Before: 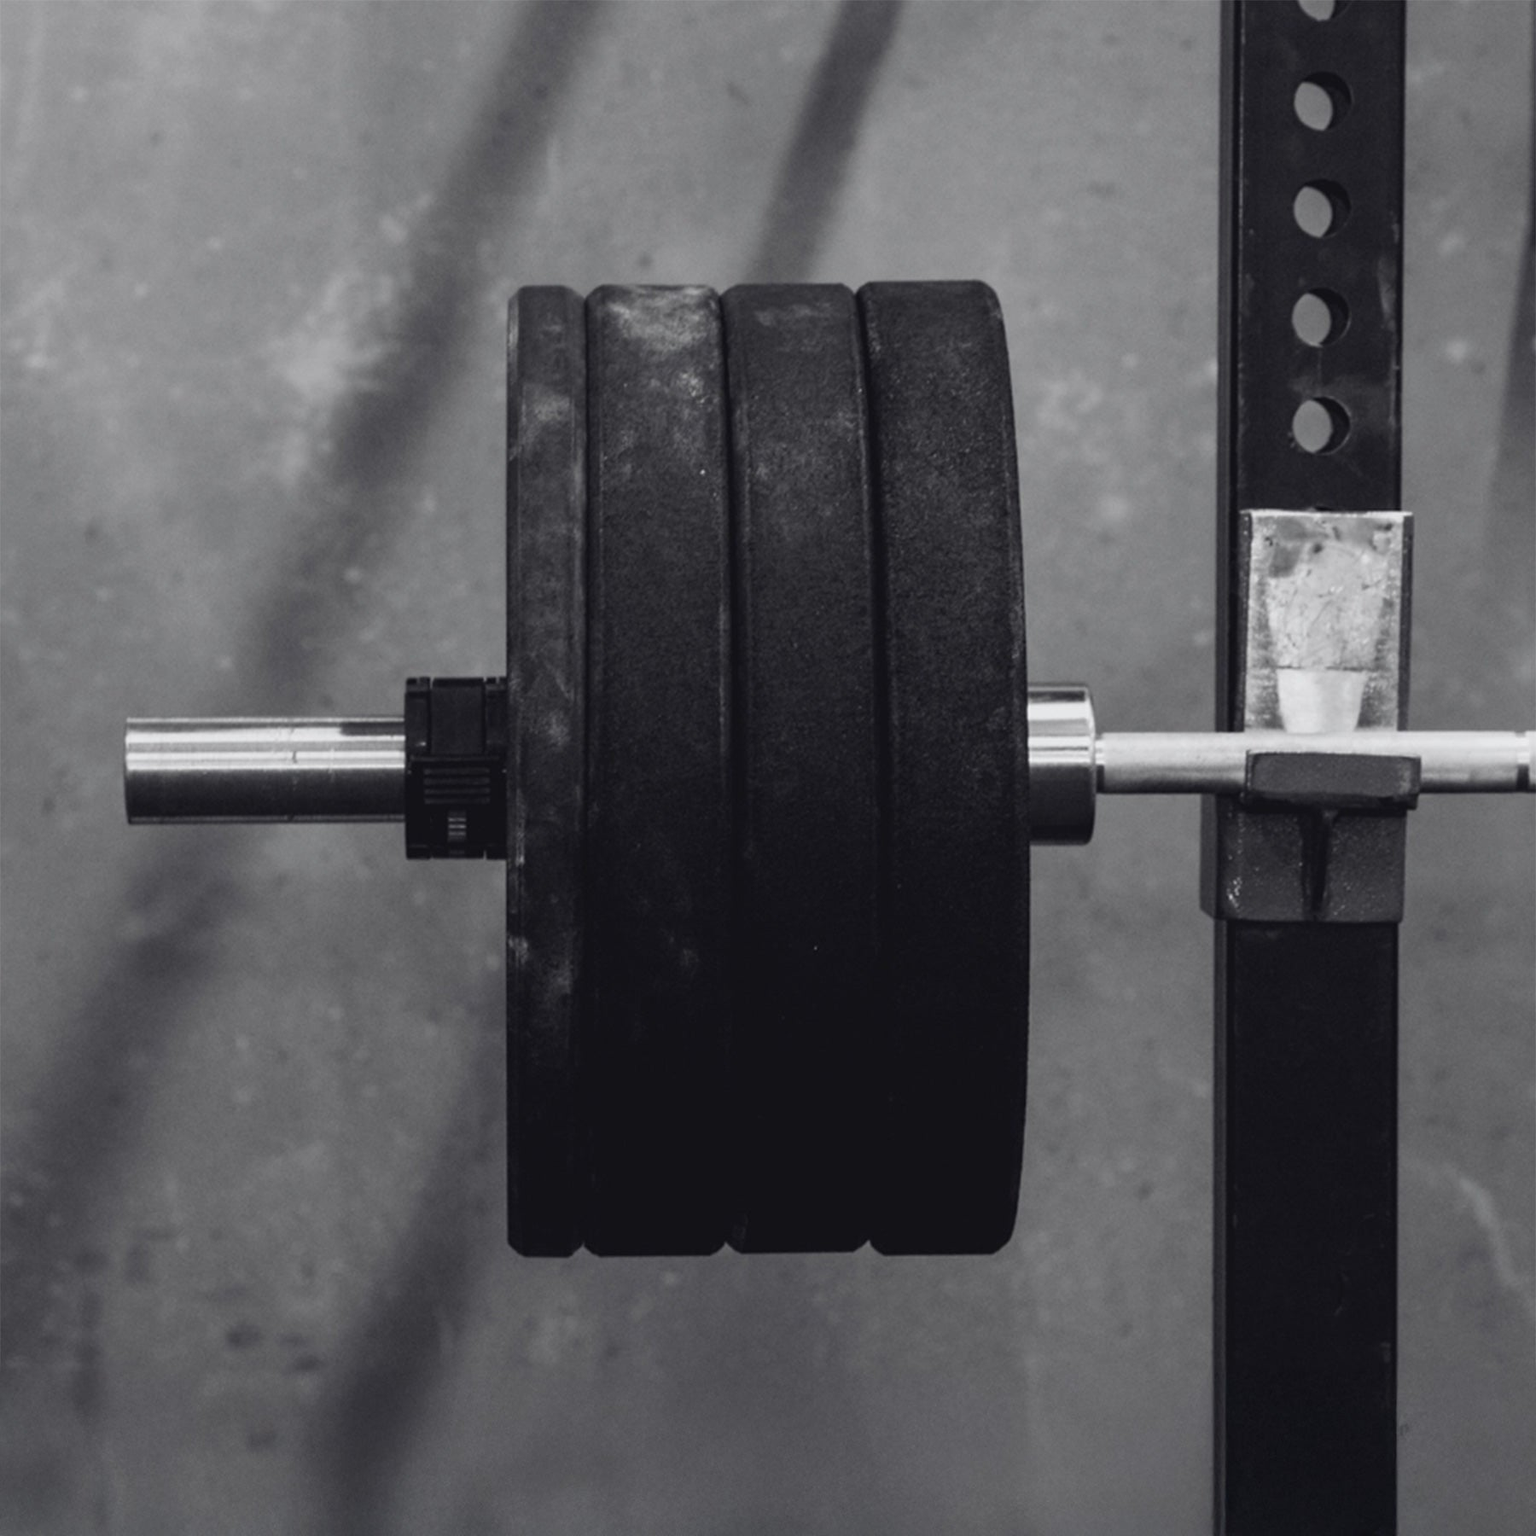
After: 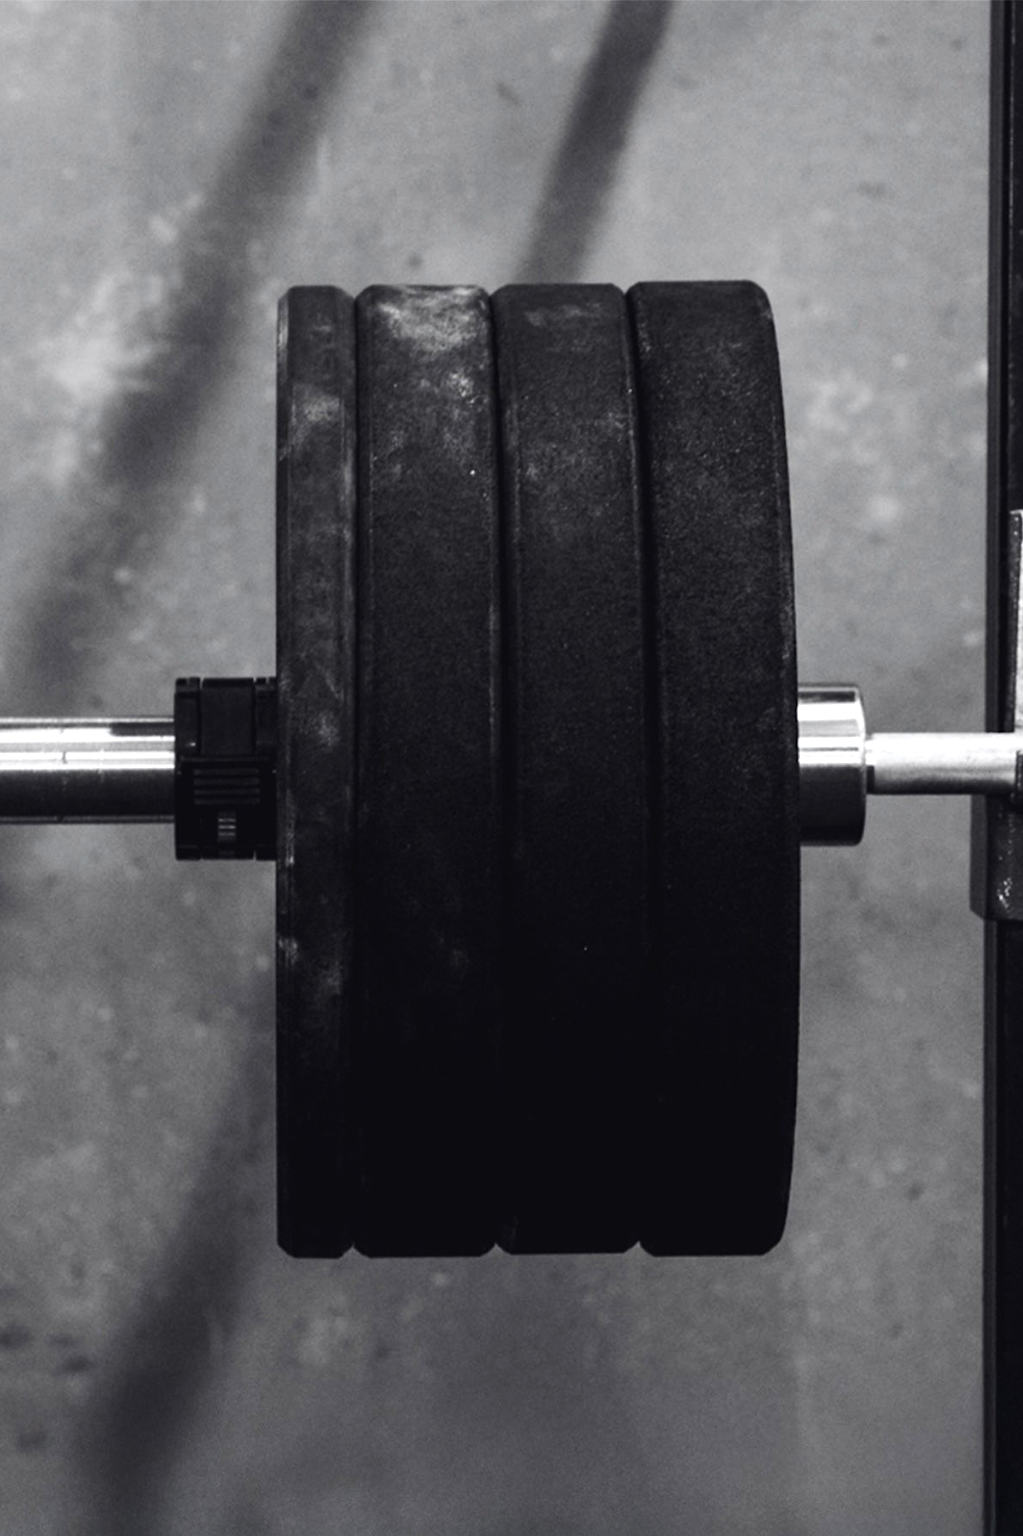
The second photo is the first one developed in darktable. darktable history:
crop and rotate: left 15.055%, right 18.278%
tone equalizer: -8 EV -0.75 EV, -7 EV -0.7 EV, -6 EV -0.6 EV, -5 EV -0.4 EV, -3 EV 0.4 EV, -2 EV 0.6 EV, -1 EV 0.7 EV, +0 EV 0.75 EV, edges refinement/feathering 500, mask exposure compensation -1.57 EV, preserve details no
contrast brightness saturation: contrast 0.04, saturation 0.16
